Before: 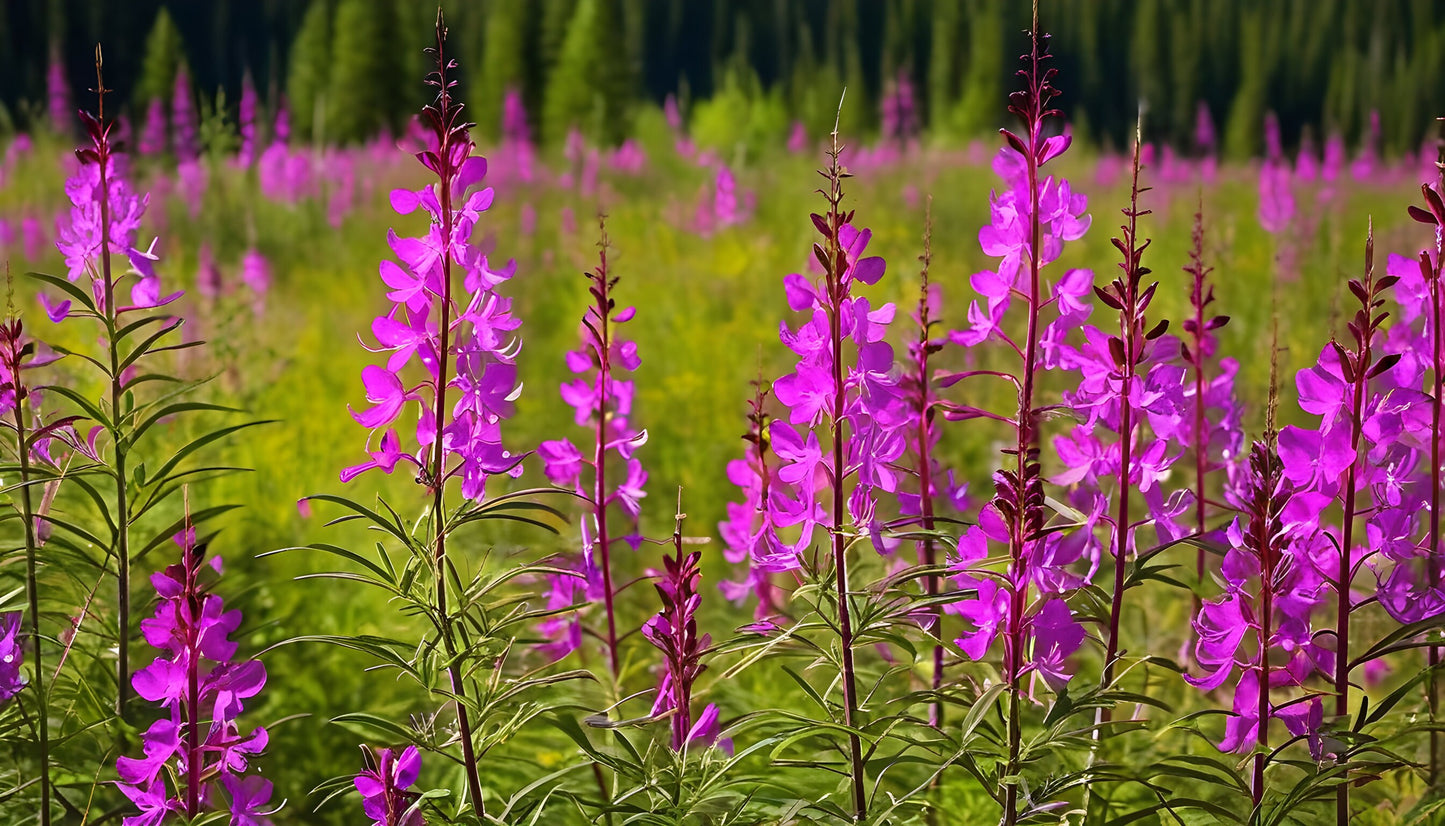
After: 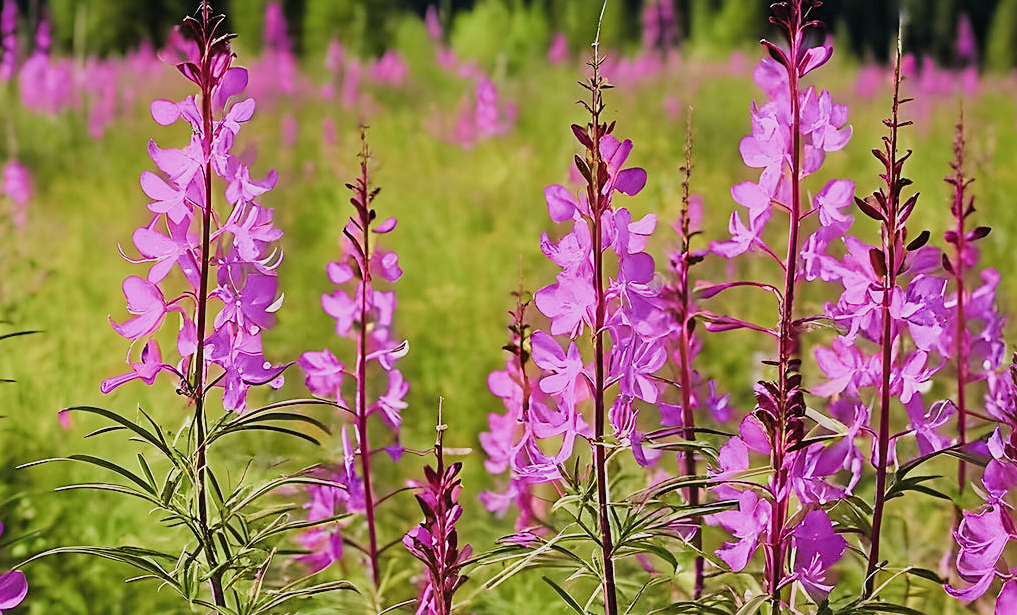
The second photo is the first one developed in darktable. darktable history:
sharpen: on, module defaults
local contrast: mode bilateral grid, contrast 21, coarseness 49, detail 101%, midtone range 0.2
filmic rgb: black relative exposure -7.65 EV, white relative exposure 4.56 EV, hardness 3.61, contrast 1.051, color science v5 (2021), contrast in shadows safe, contrast in highlights safe
crop and rotate: left 16.568%, top 10.794%, right 12.982%, bottom 14.73%
exposure: black level correction 0, exposure 0.499 EV, compensate exposure bias true, compensate highlight preservation false
